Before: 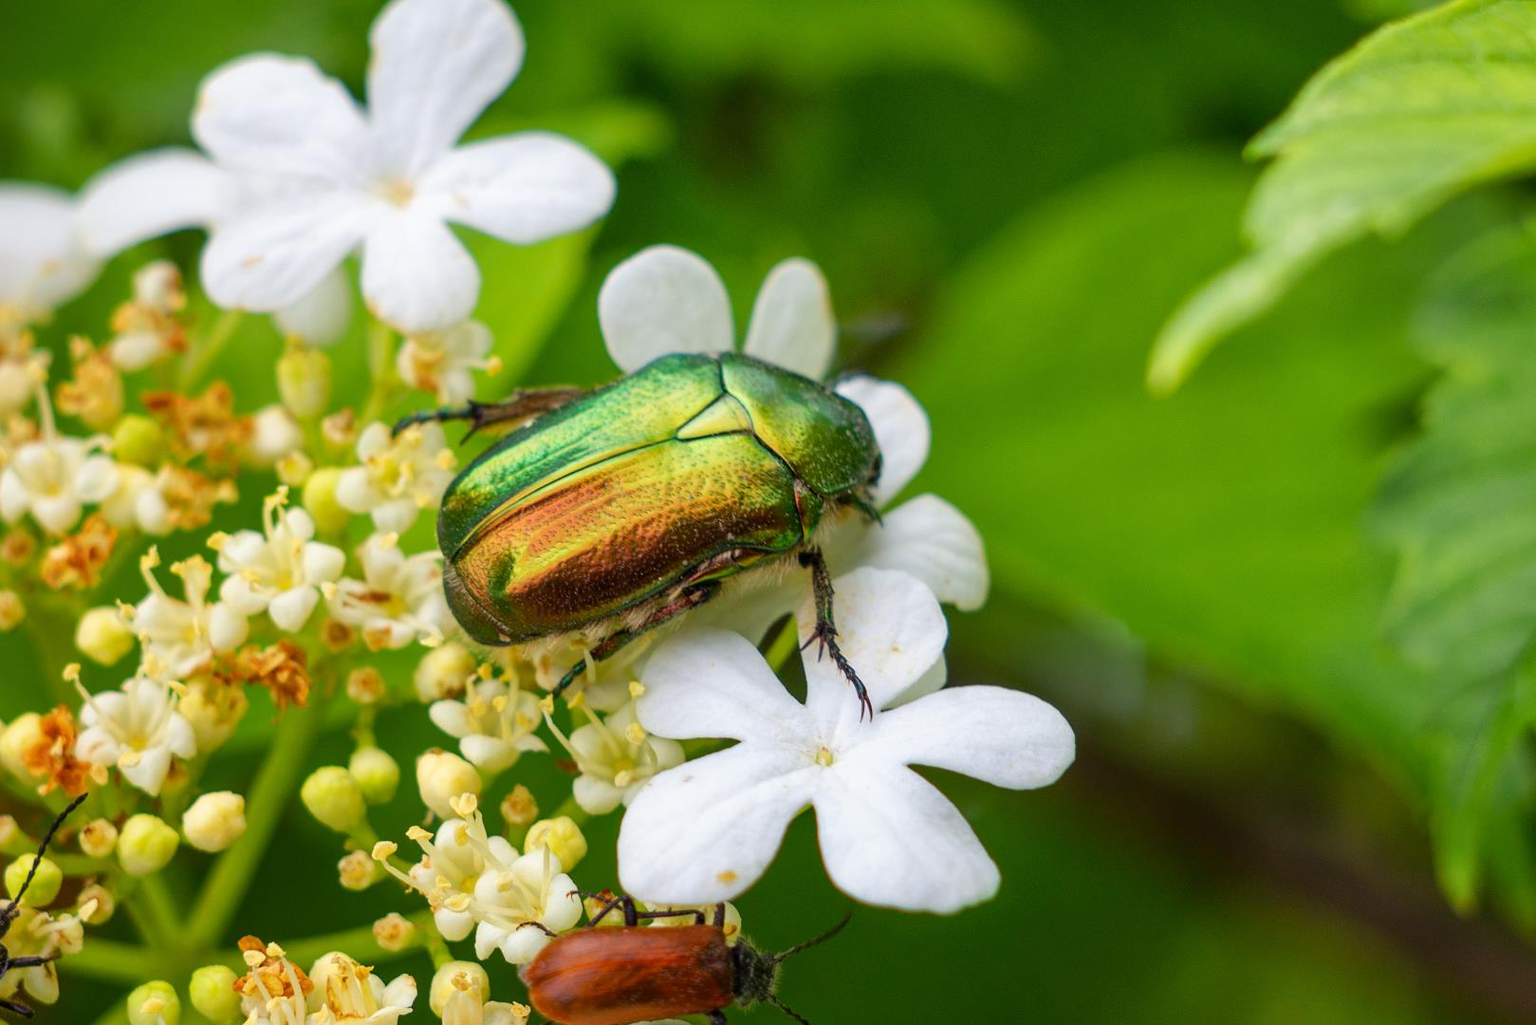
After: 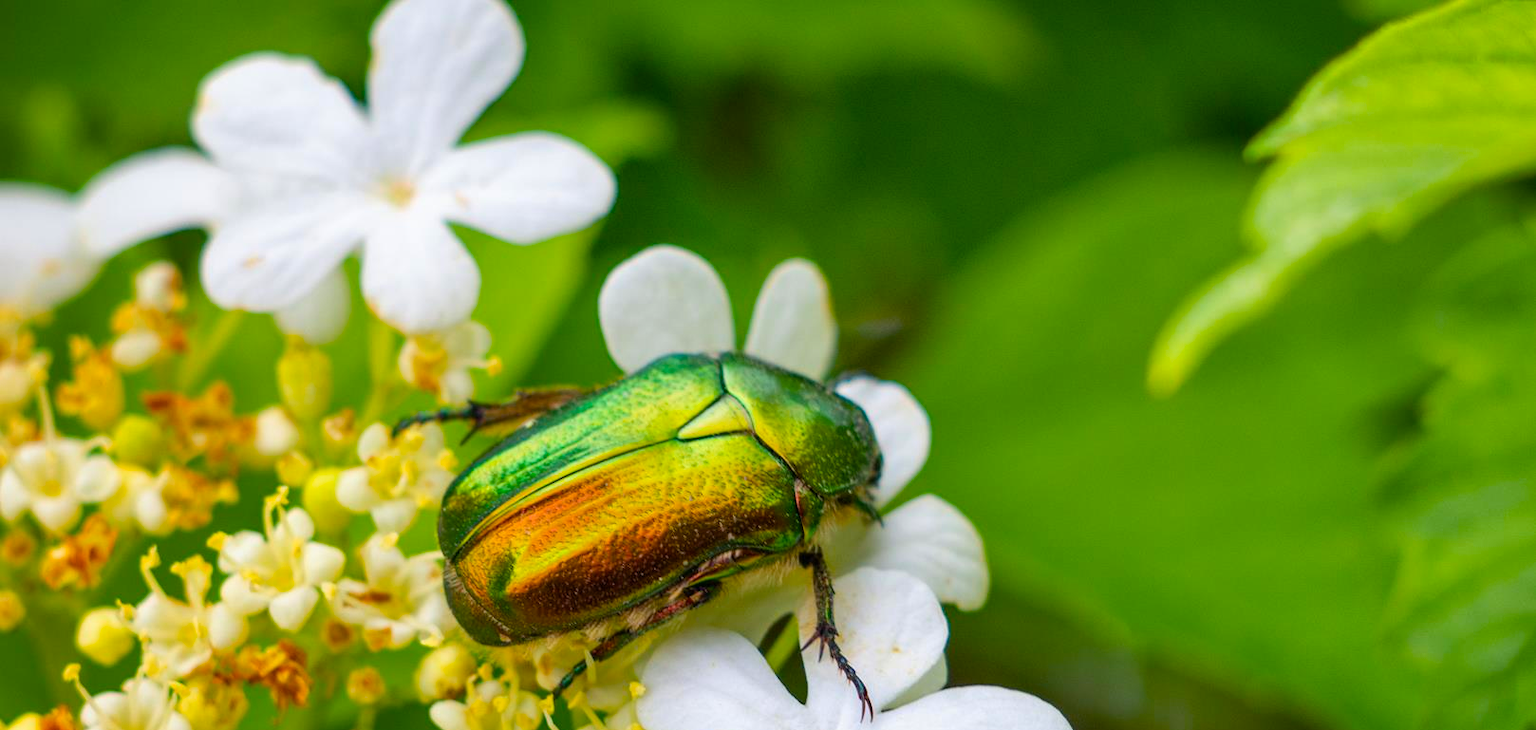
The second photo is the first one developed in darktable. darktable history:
crop: right 0.001%, bottom 28.744%
color balance rgb: perceptual saturation grading › global saturation 31.26%
